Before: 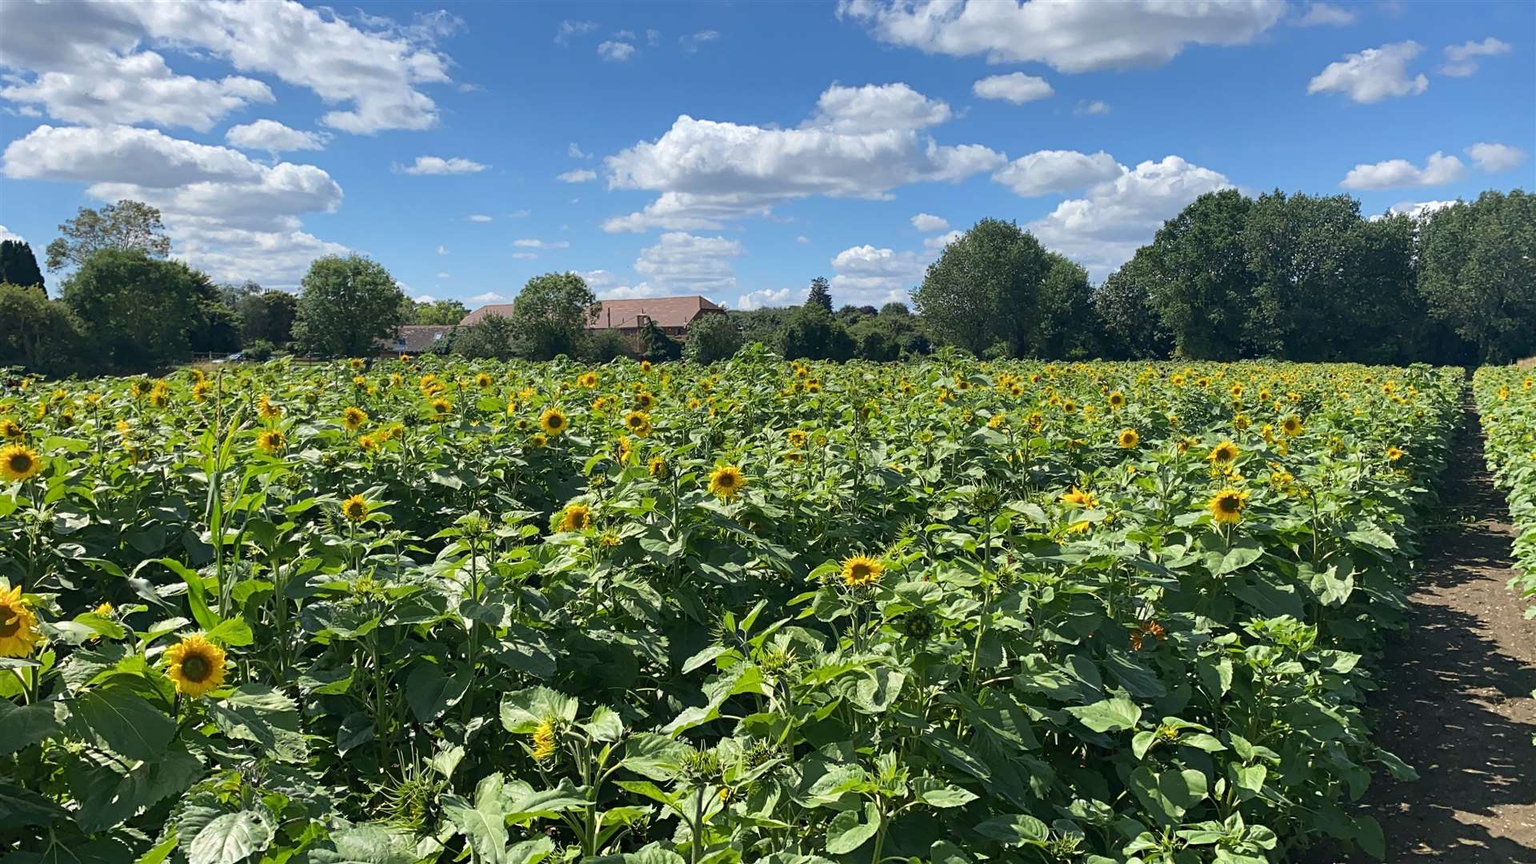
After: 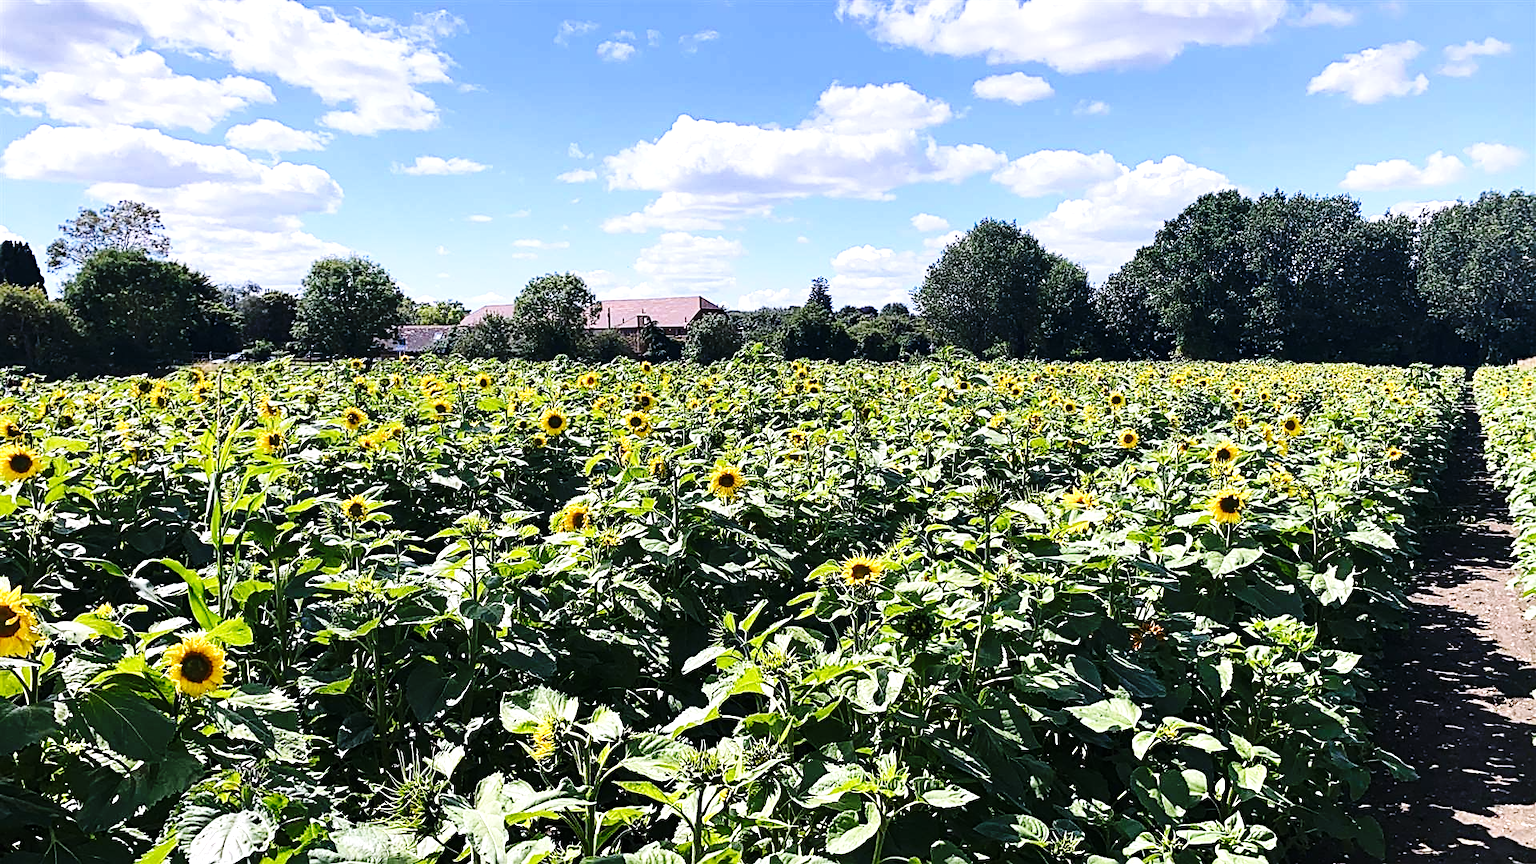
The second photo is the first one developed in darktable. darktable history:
base curve: curves: ch0 [(0, 0) (0.036, 0.025) (0.121, 0.166) (0.206, 0.329) (0.605, 0.79) (1, 1)], preserve colors none
white balance: red 1.042, blue 1.17
exposure: compensate highlight preservation false
sharpen: on, module defaults
tone equalizer: -8 EV -0.75 EV, -7 EV -0.7 EV, -6 EV -0.6 EV, -5 EV -0.4 EV, -3 EV 0.4 EV, -2 EV 0.6 EV, -1 EV 0.7 EV, +0 EV 0.75 EV, edges refinement/feathering 500, mask exposure compensation -1.57 EV, preserve details no
